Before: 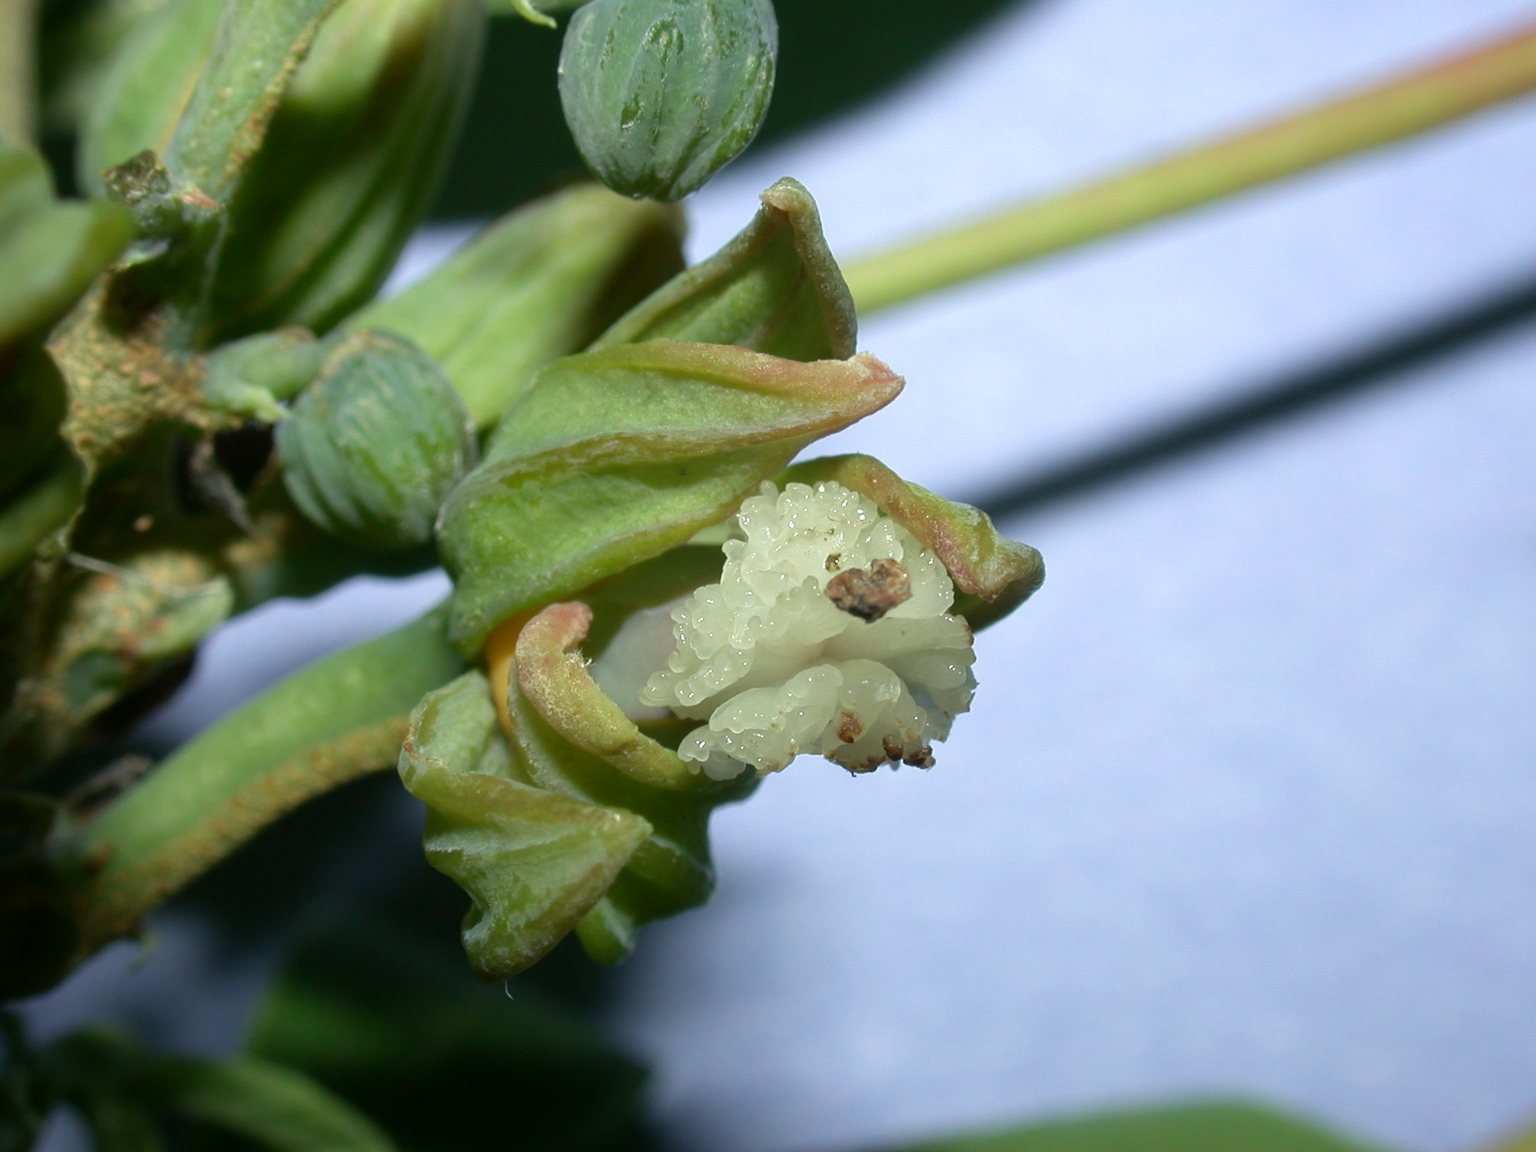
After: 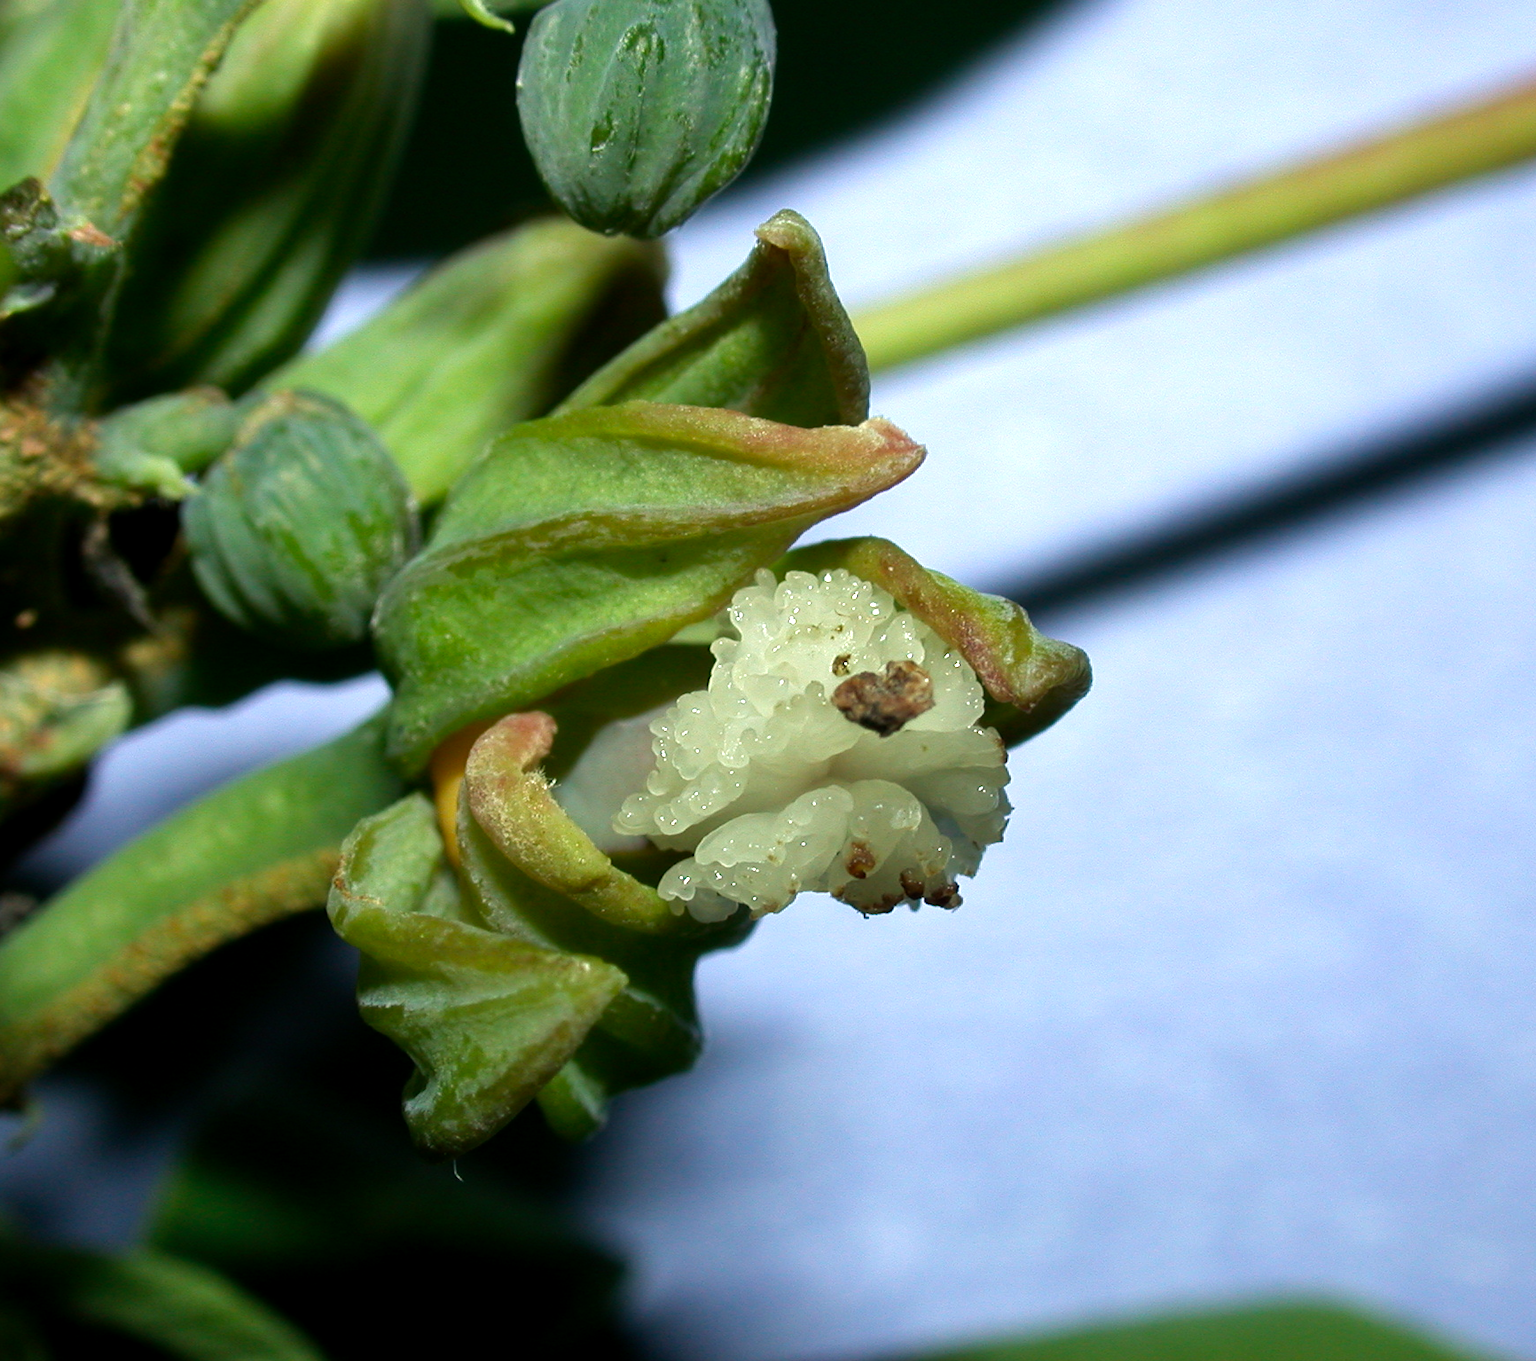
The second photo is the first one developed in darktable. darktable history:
crop: left 7.943%, right 7.47%
exposure: black level correction 0.005, exposure 0.287 EV, compensate highlight preservation false
tone curve: curves: ch0 [(0, 0) (0.153, 0.06) (1, 1)], preserve colors none
shadows and highlights: shadows 31.76, highlights -31.54, shadows color adjustment 99.14%, highlights color adjustment 0.706%, soften with gaussian
